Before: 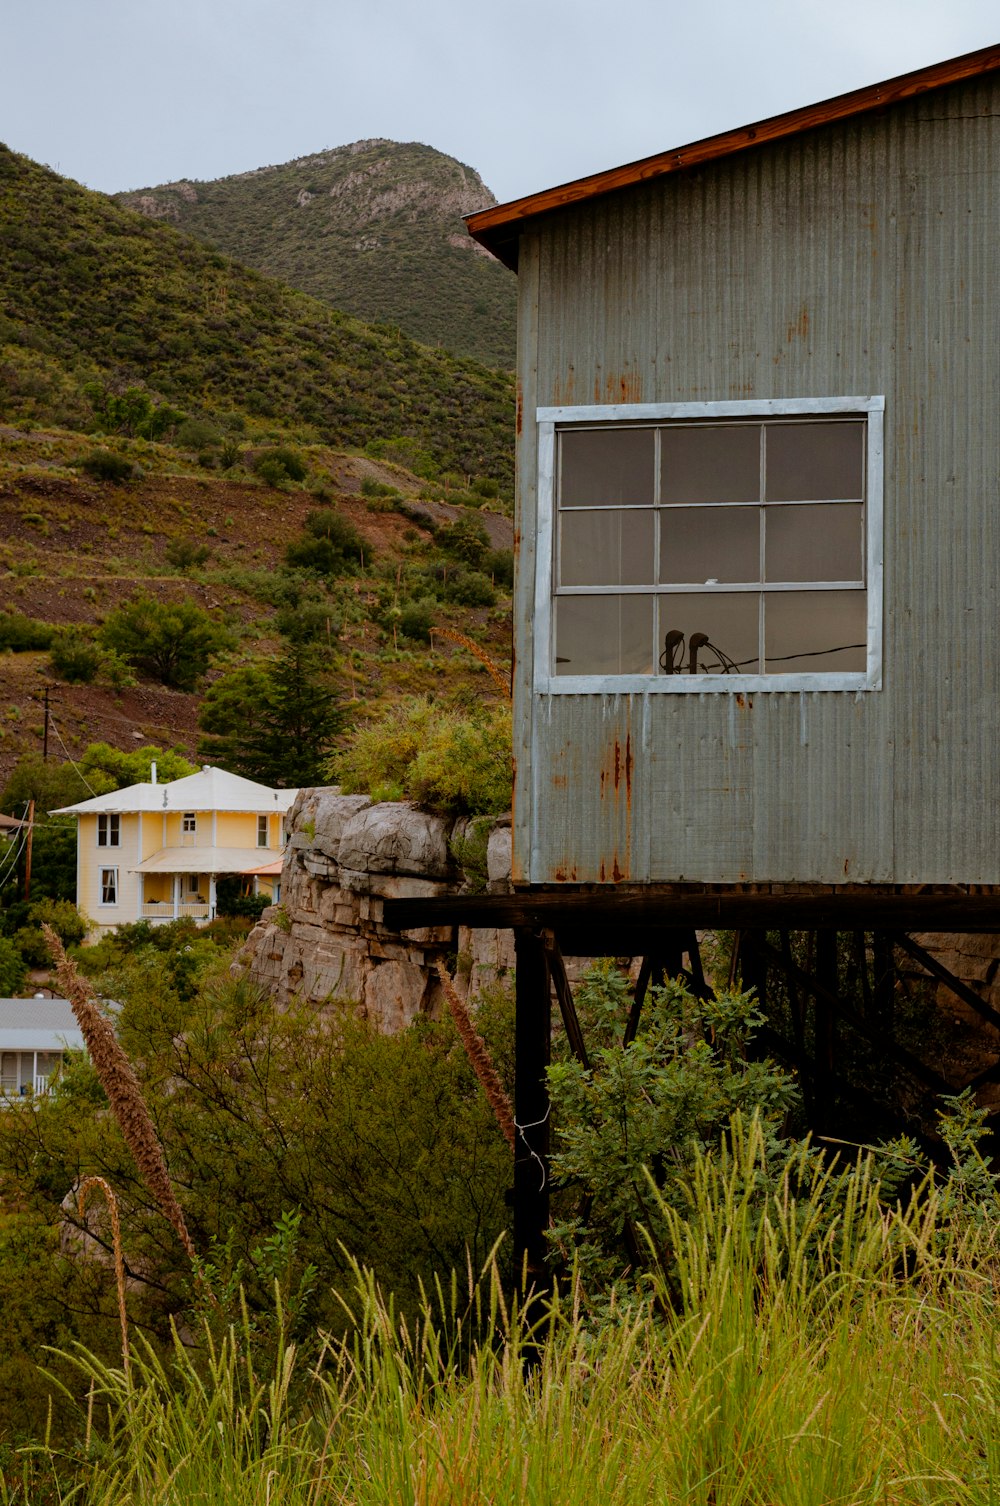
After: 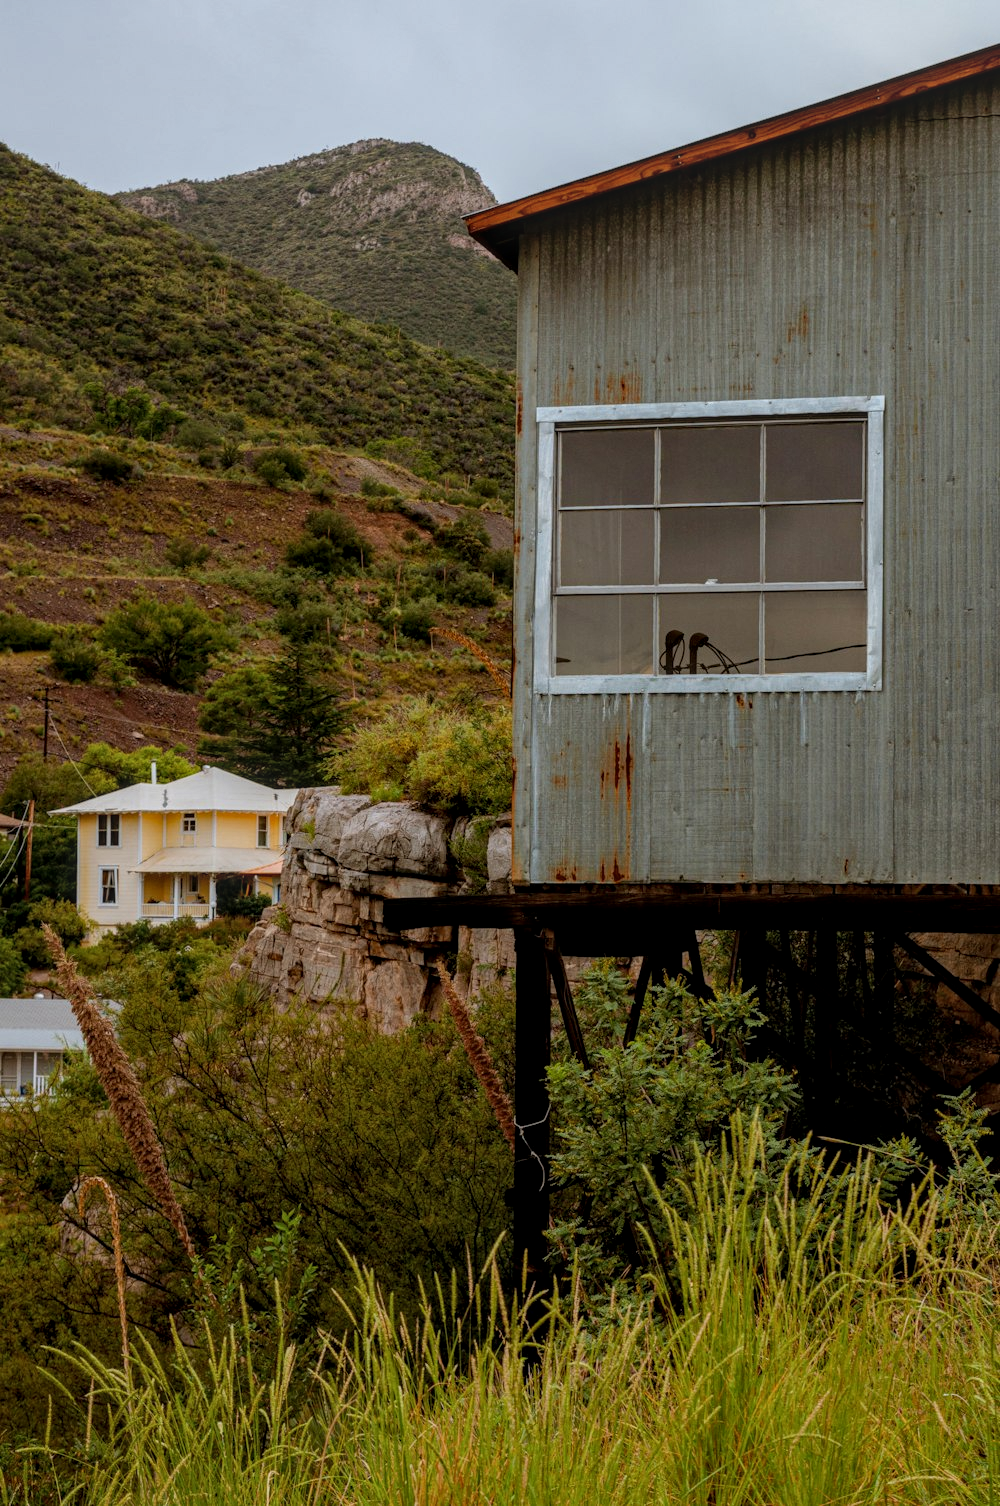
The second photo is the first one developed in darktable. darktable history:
local contrast: highlights 4%, shadows 2%, detail 133%
